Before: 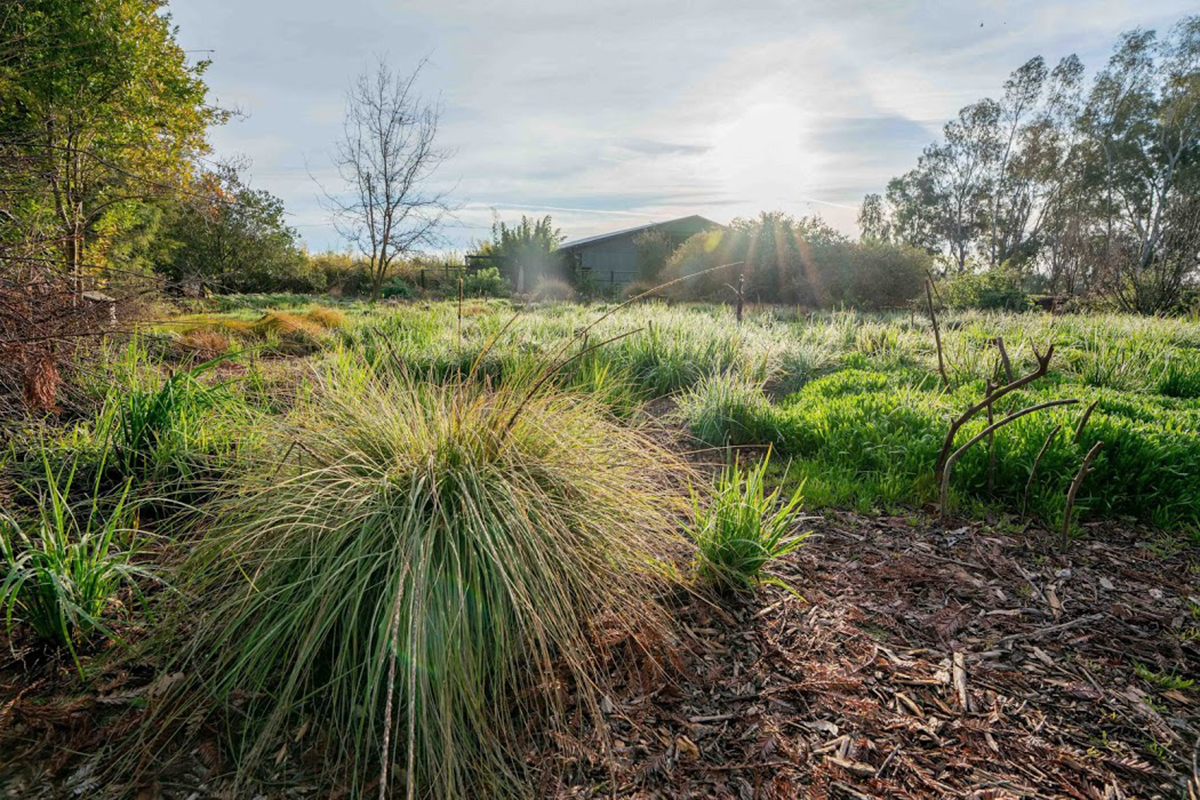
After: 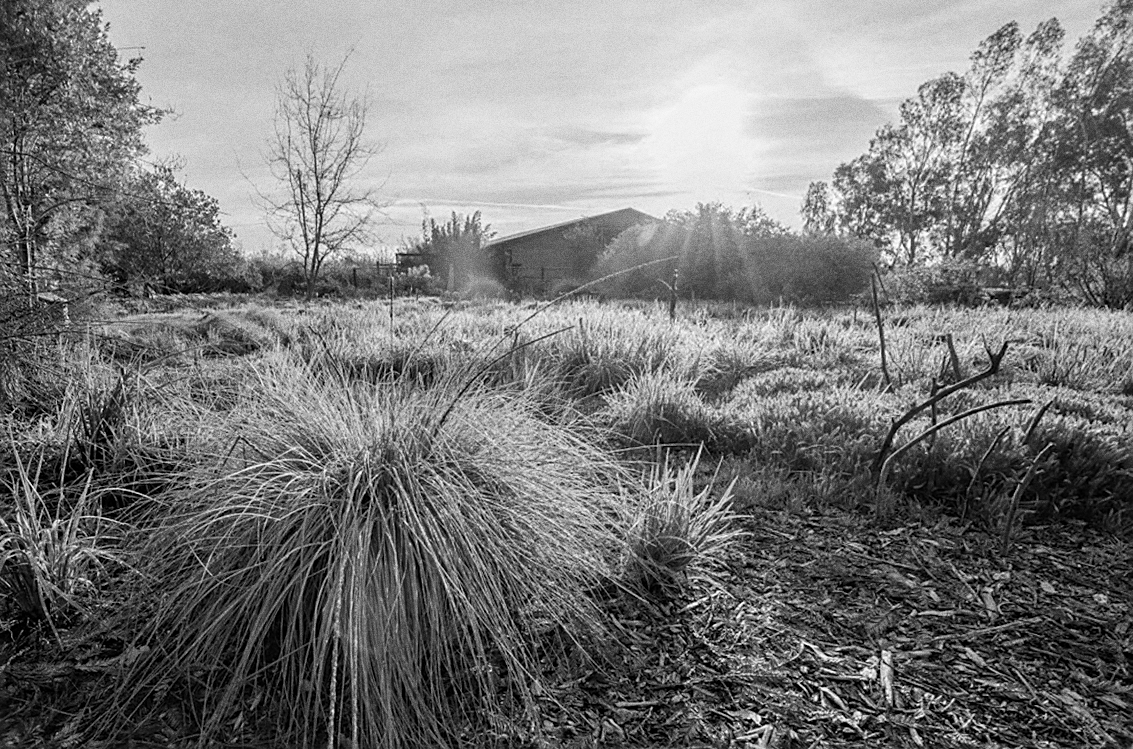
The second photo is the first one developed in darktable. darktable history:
monochrome: on, module defaults
grain: coarseness 9.61 ISO, strength 35.62%
rotate and perspective: rotation 0.062°, lens shift (vertical) 0.115, lens shift (horizontal) -0.133, crop left 0.047, crop right 0.94, crop top 0.061, crop bottom 0.94
tone equalizer: on, module defaults
sharpen: on, module defaults
